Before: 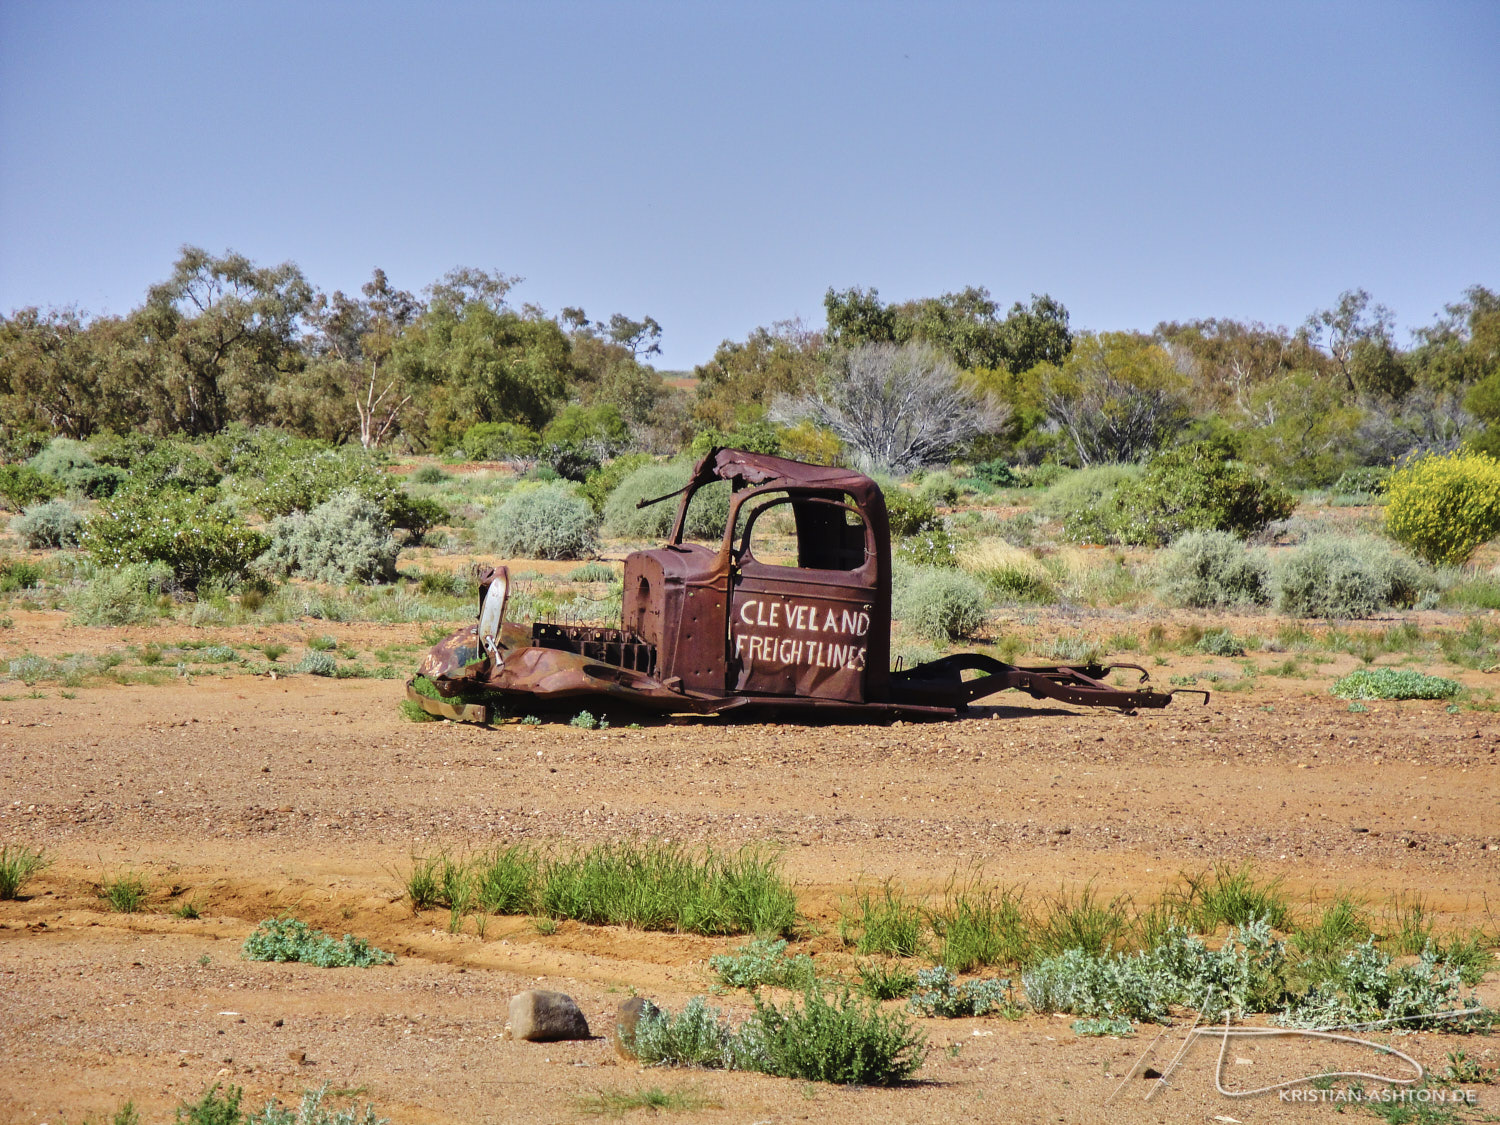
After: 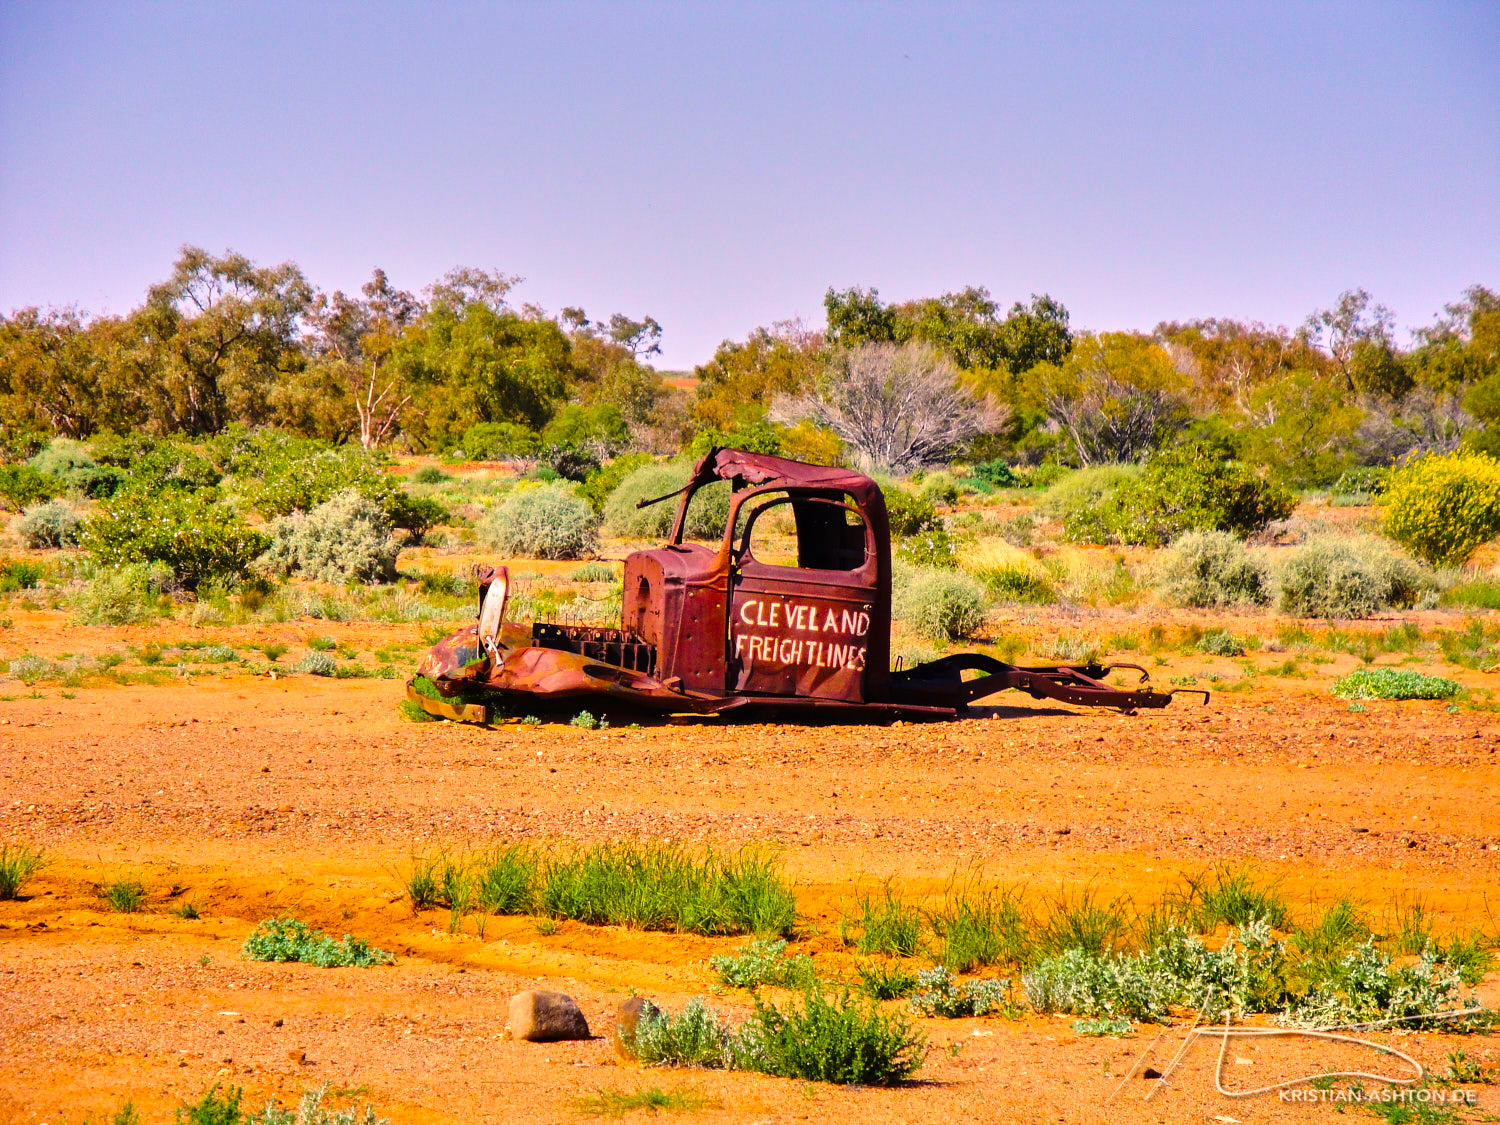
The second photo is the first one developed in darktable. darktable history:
color balance rgb: perceptual saturation grading › global saturation 36%, perceptual brilliance grading › global brilliance 10%, global vibrance 20%
color correction: highlights a* 17.88, highlights b* 18.79
